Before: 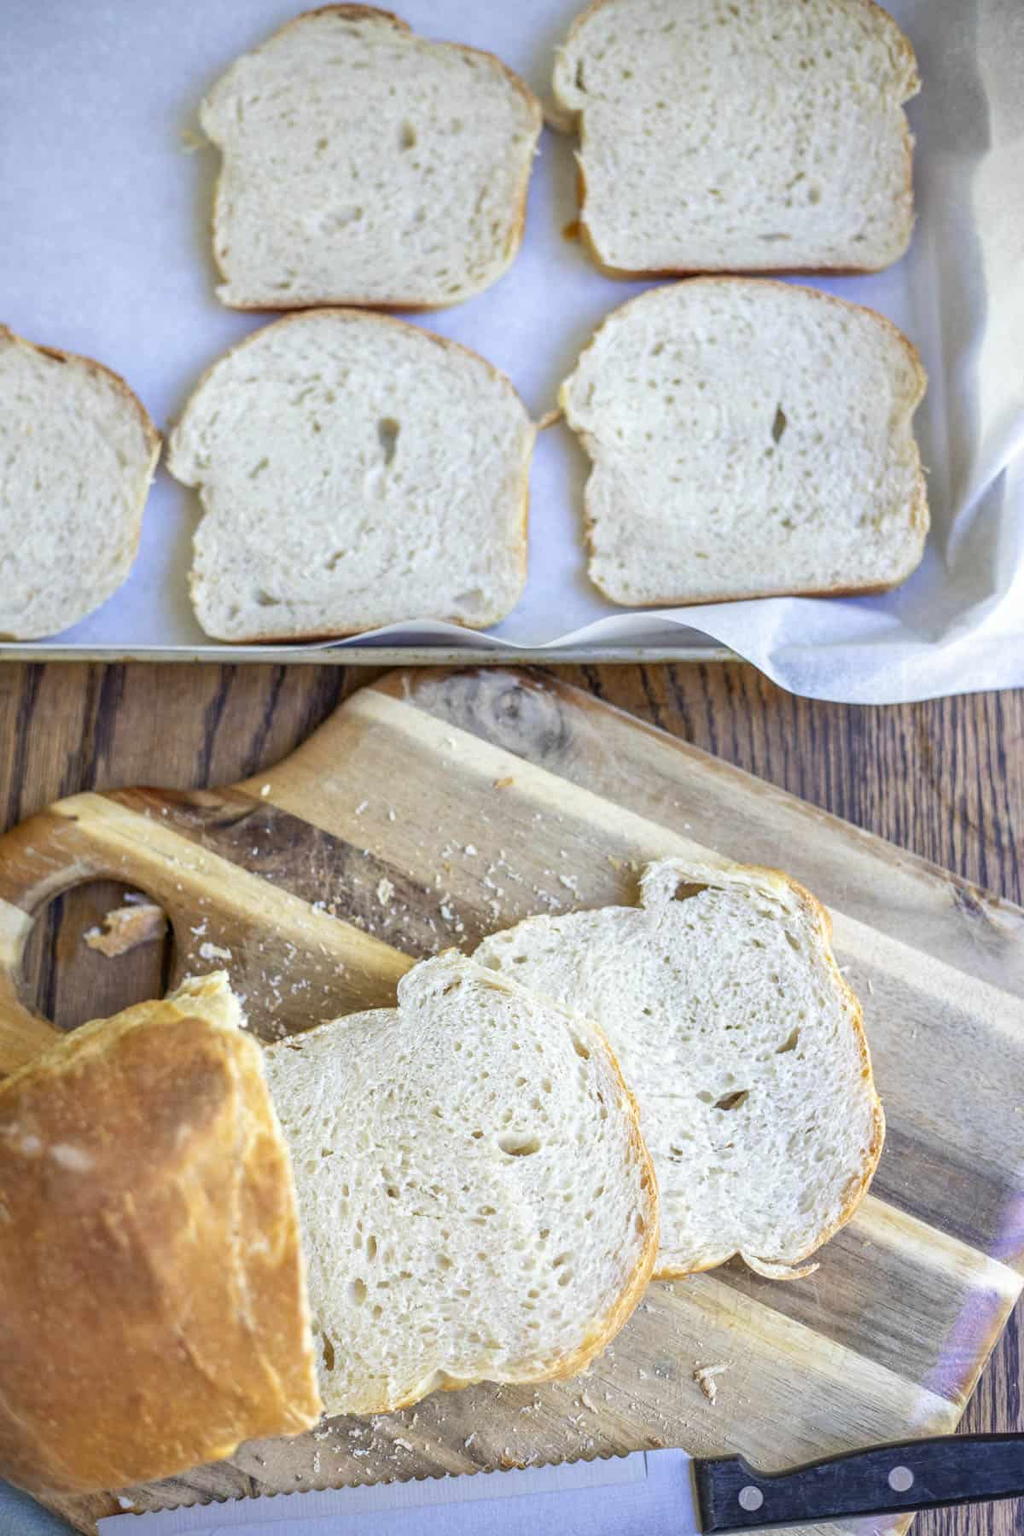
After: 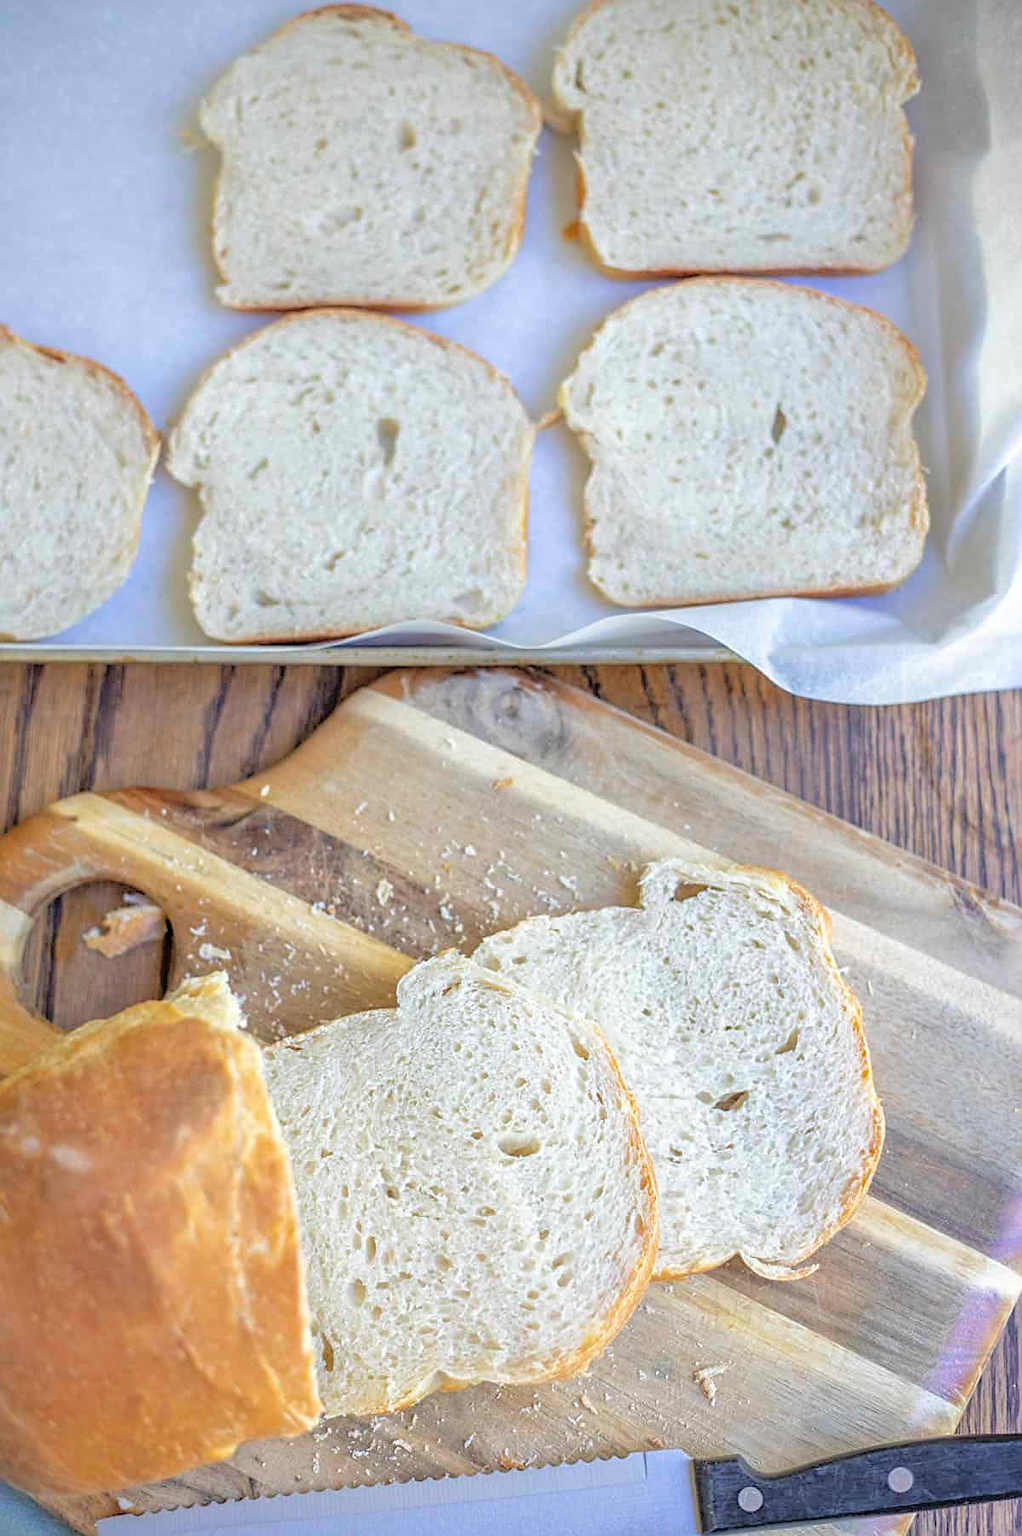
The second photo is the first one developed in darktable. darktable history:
crop and rotate: left 0.11%, bottom 0.012%
sharpen: on, module defaults
tone curve: curves: ch0 [(0, 0) (0.004, 0.008) (0.077, 0.156) (0.169, 0.29) (0.774, 0.774) (1, 1)], color space Lab, independent channels, preserve colors none
